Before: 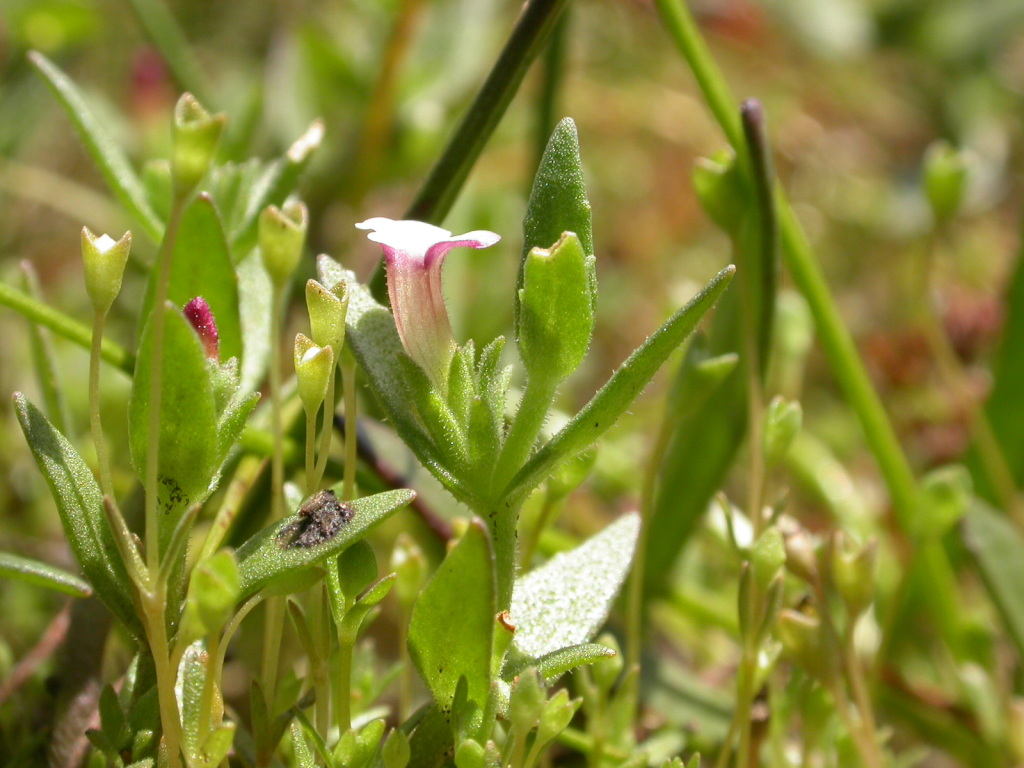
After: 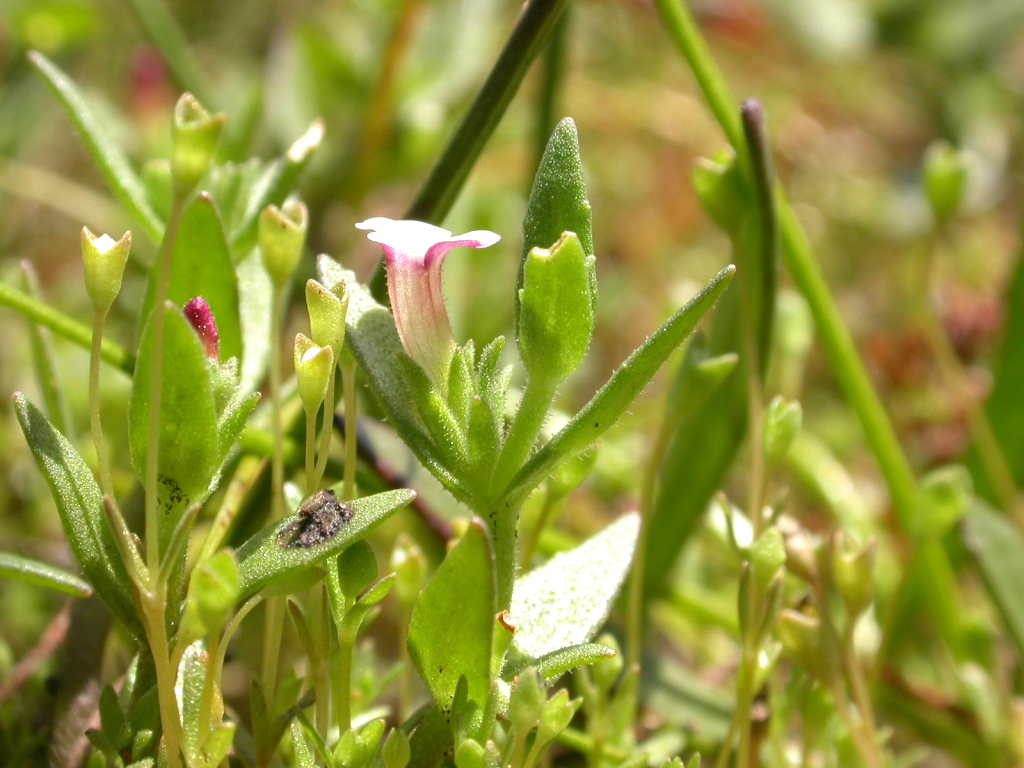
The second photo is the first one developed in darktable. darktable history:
exposure: exposure 0.298 EV, compensate highlight preservation false
